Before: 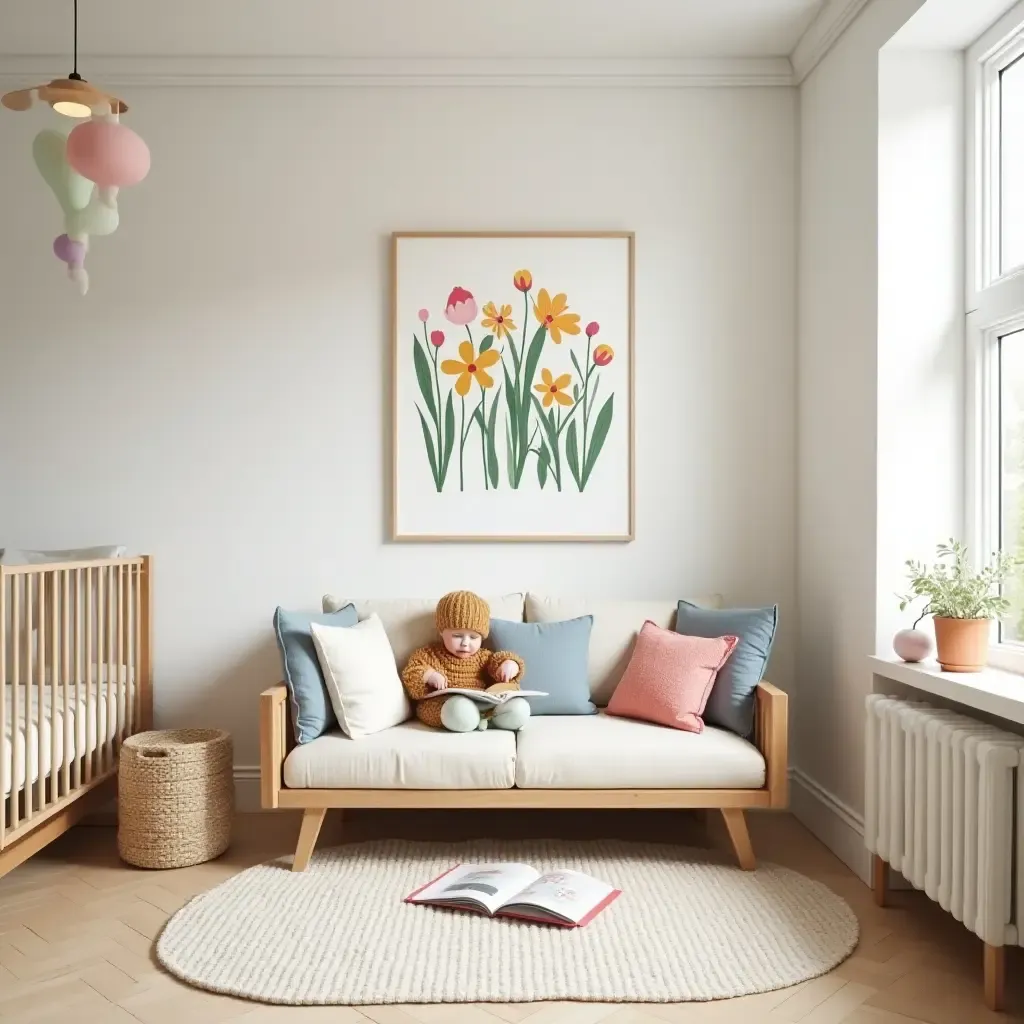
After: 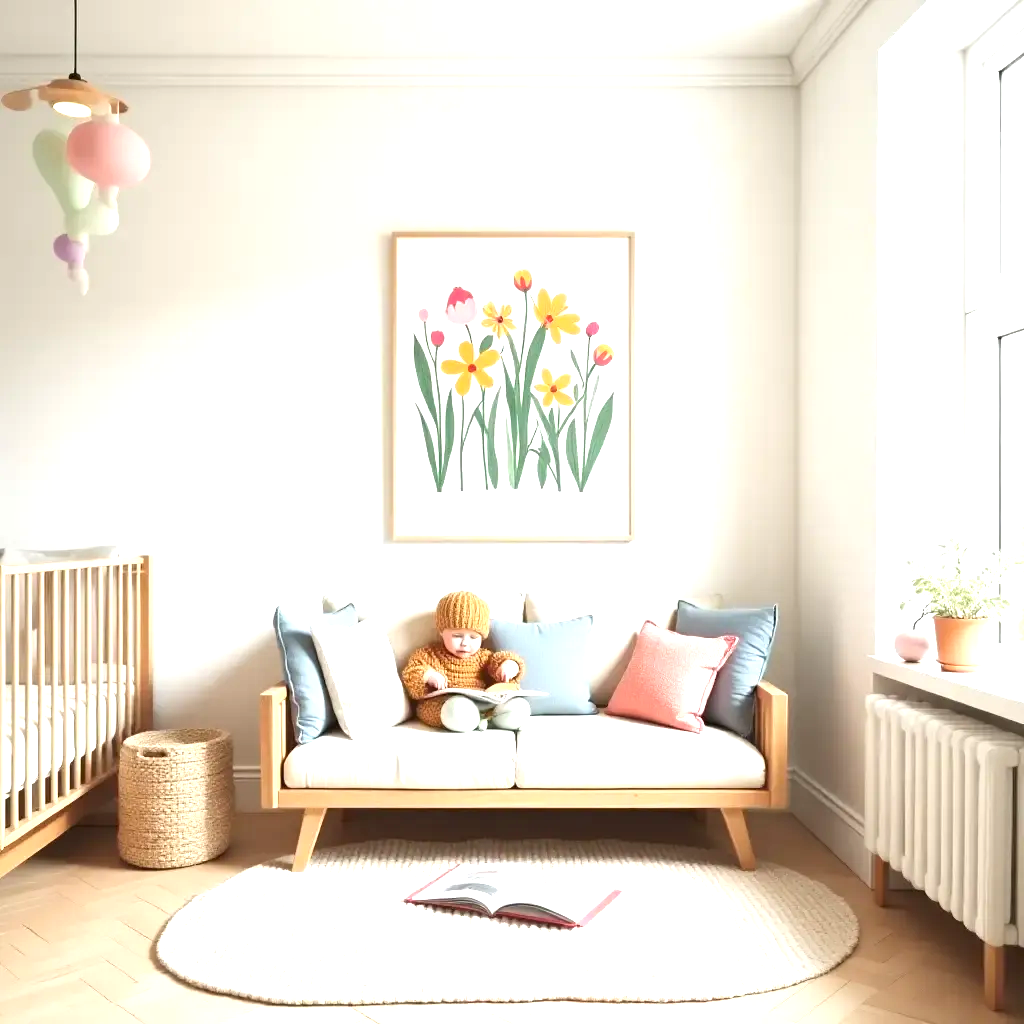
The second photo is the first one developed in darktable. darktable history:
exposure: exposure 1.066 EV, compensate exposure bias true, compensate highlight preservation false
